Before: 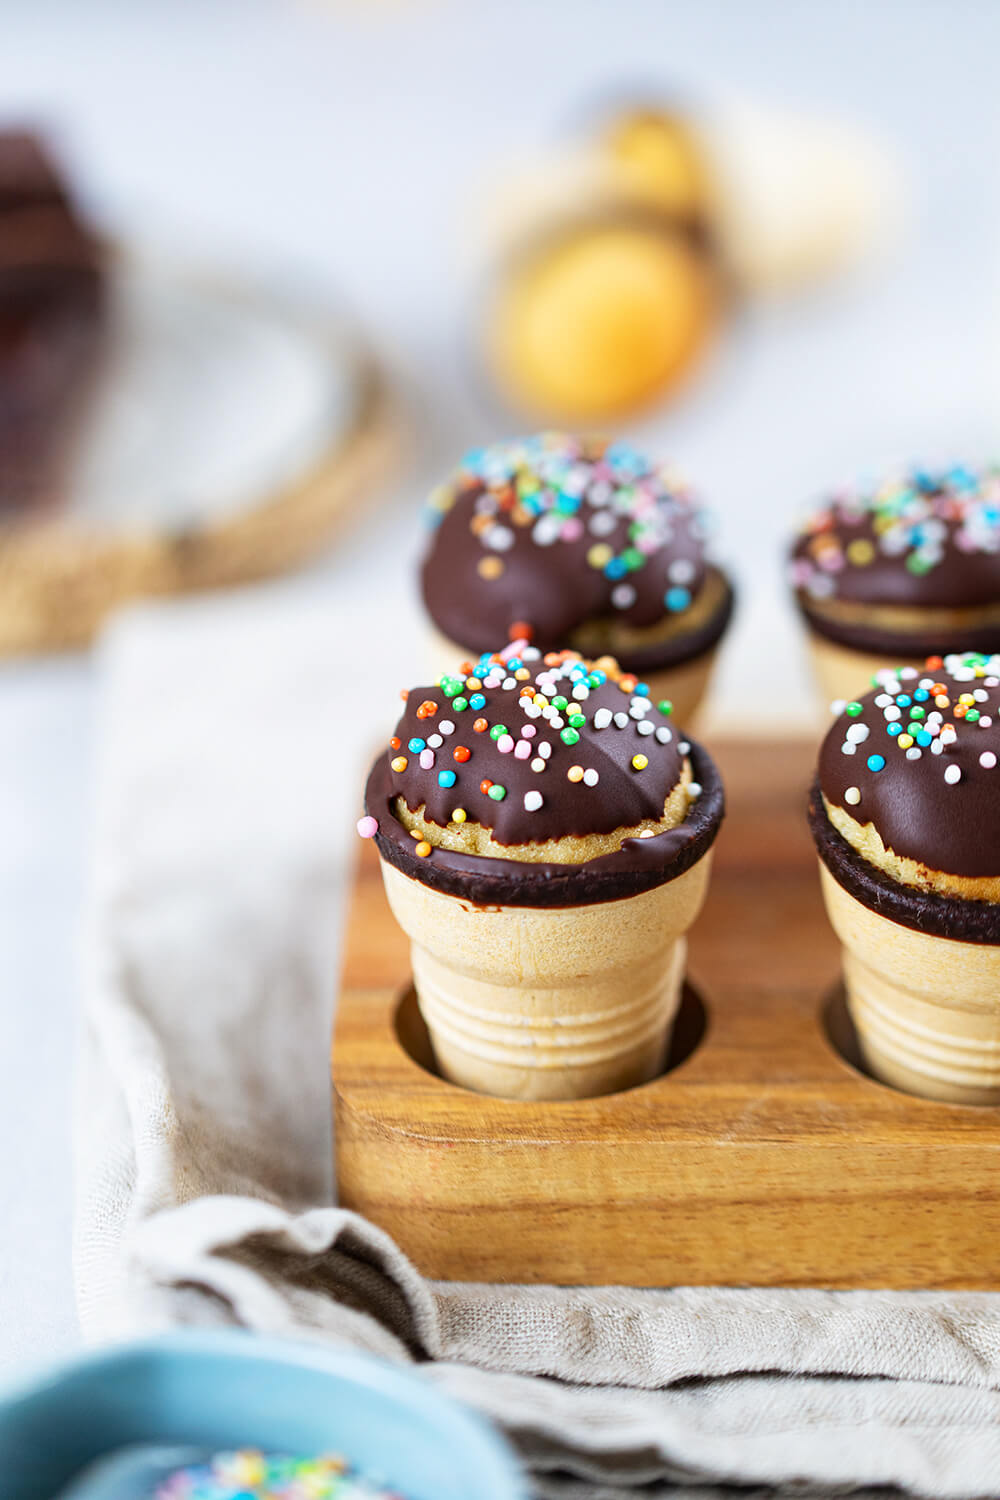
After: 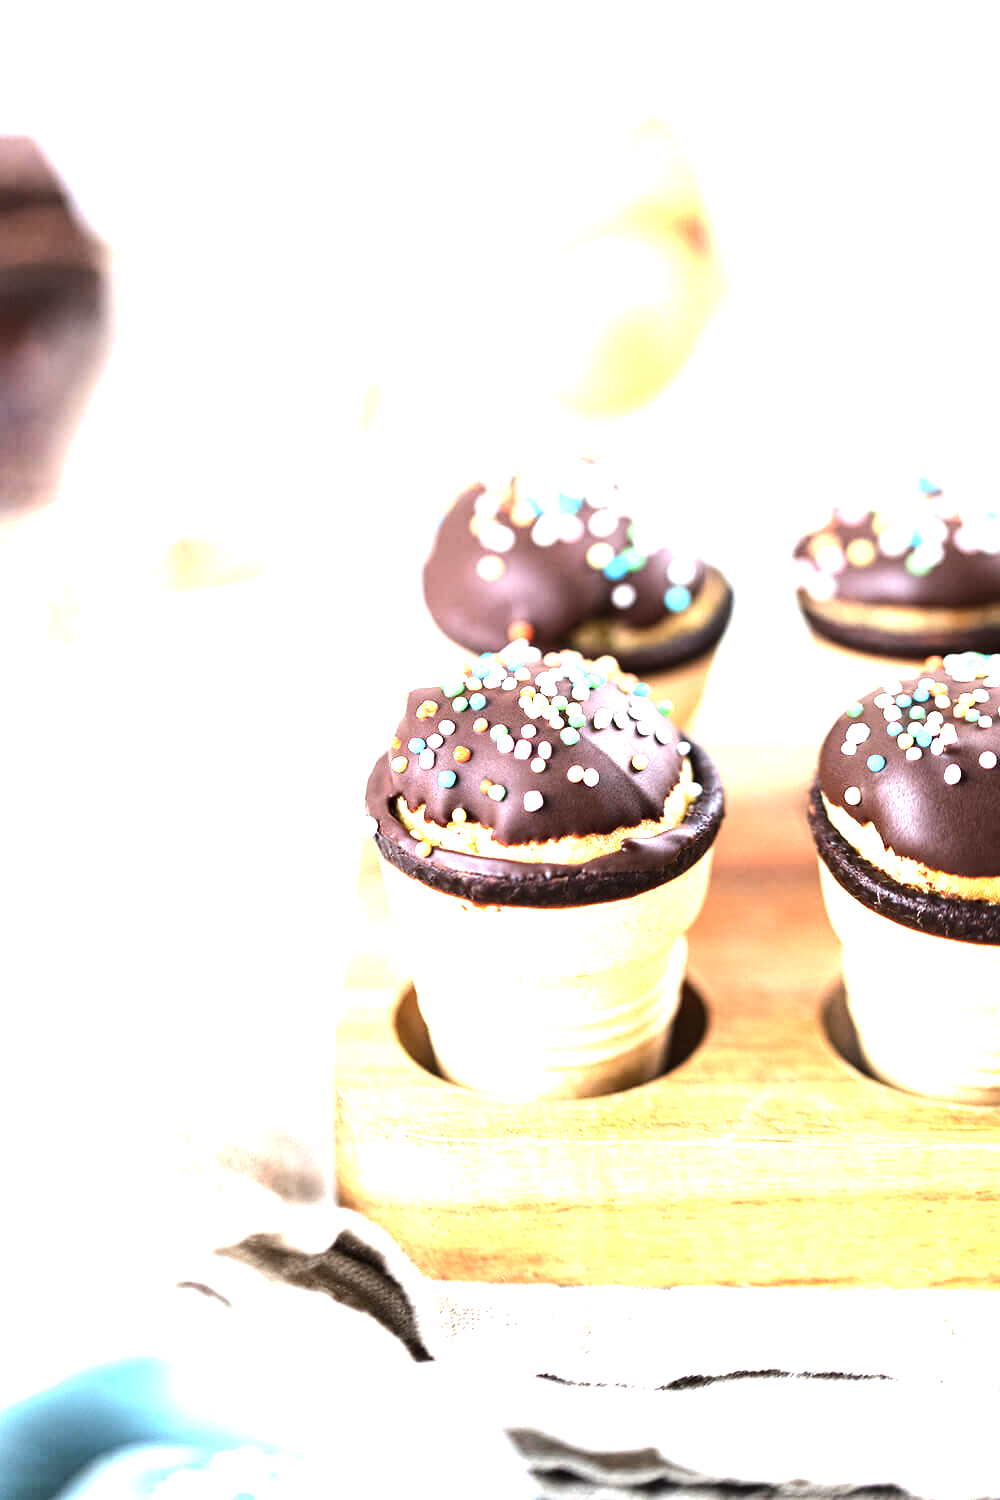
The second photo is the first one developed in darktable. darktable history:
exposure: black level correction 0, exposure 1.675 EV, compensate exposure bias true, compensate highlight preservation false
tone equalizer: -8 EV -0.75 EV, -7 EV -0.7 EV, -6 EV -0.6 EV, -5 EV -0.4 EV, -3 EV 0.4 EV, -2 EV 0.6 EV, -1 EV 0.7 EV, +0 EV 0.75 EV, edges refinement/feathering 500, mask exposure compensation -1.57 EV, preserve details no
color correction: saturation 0.8
